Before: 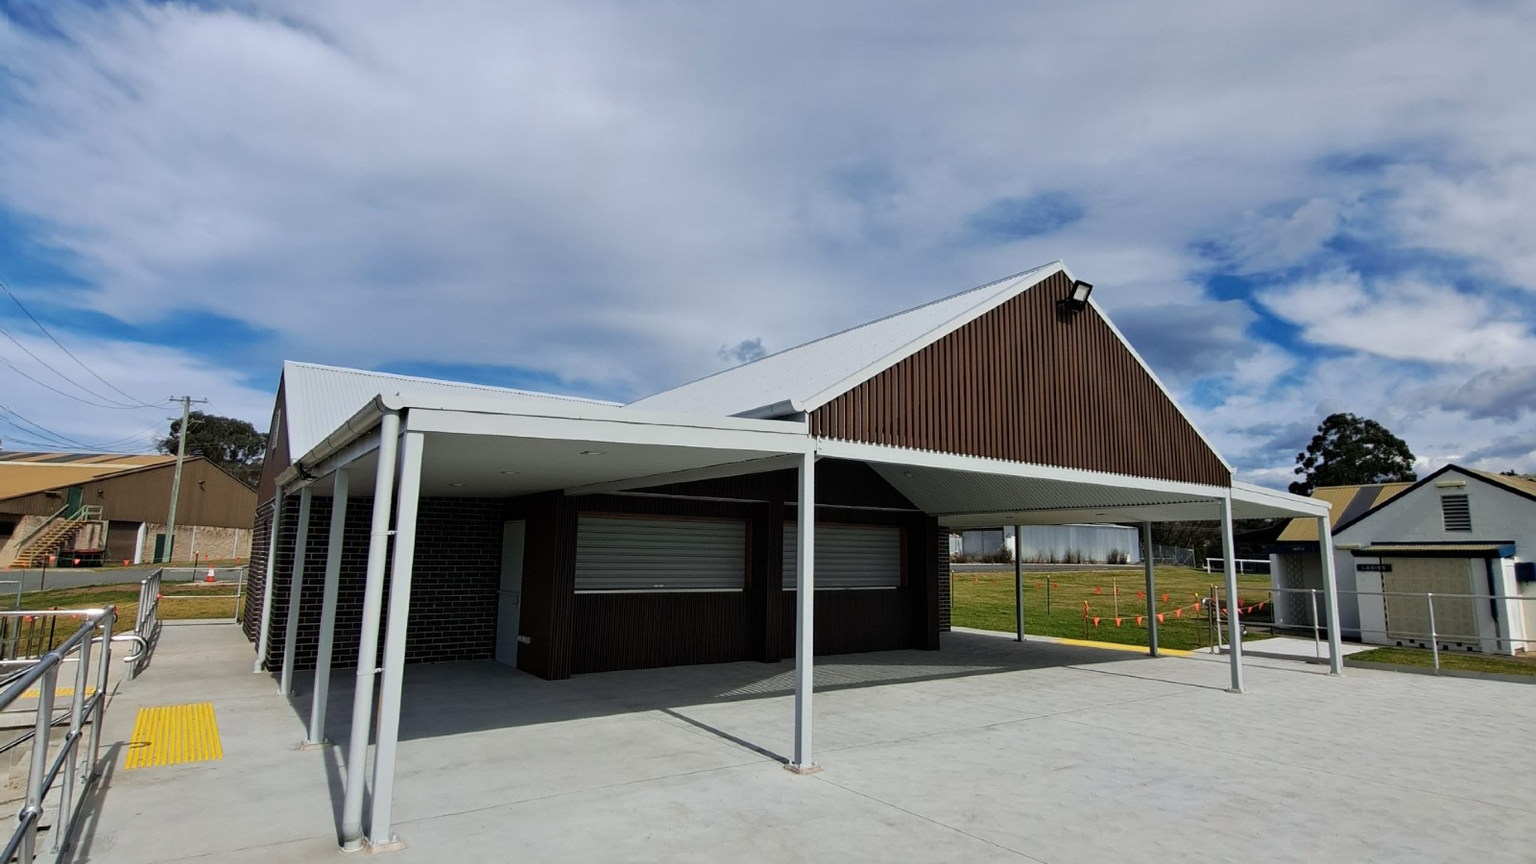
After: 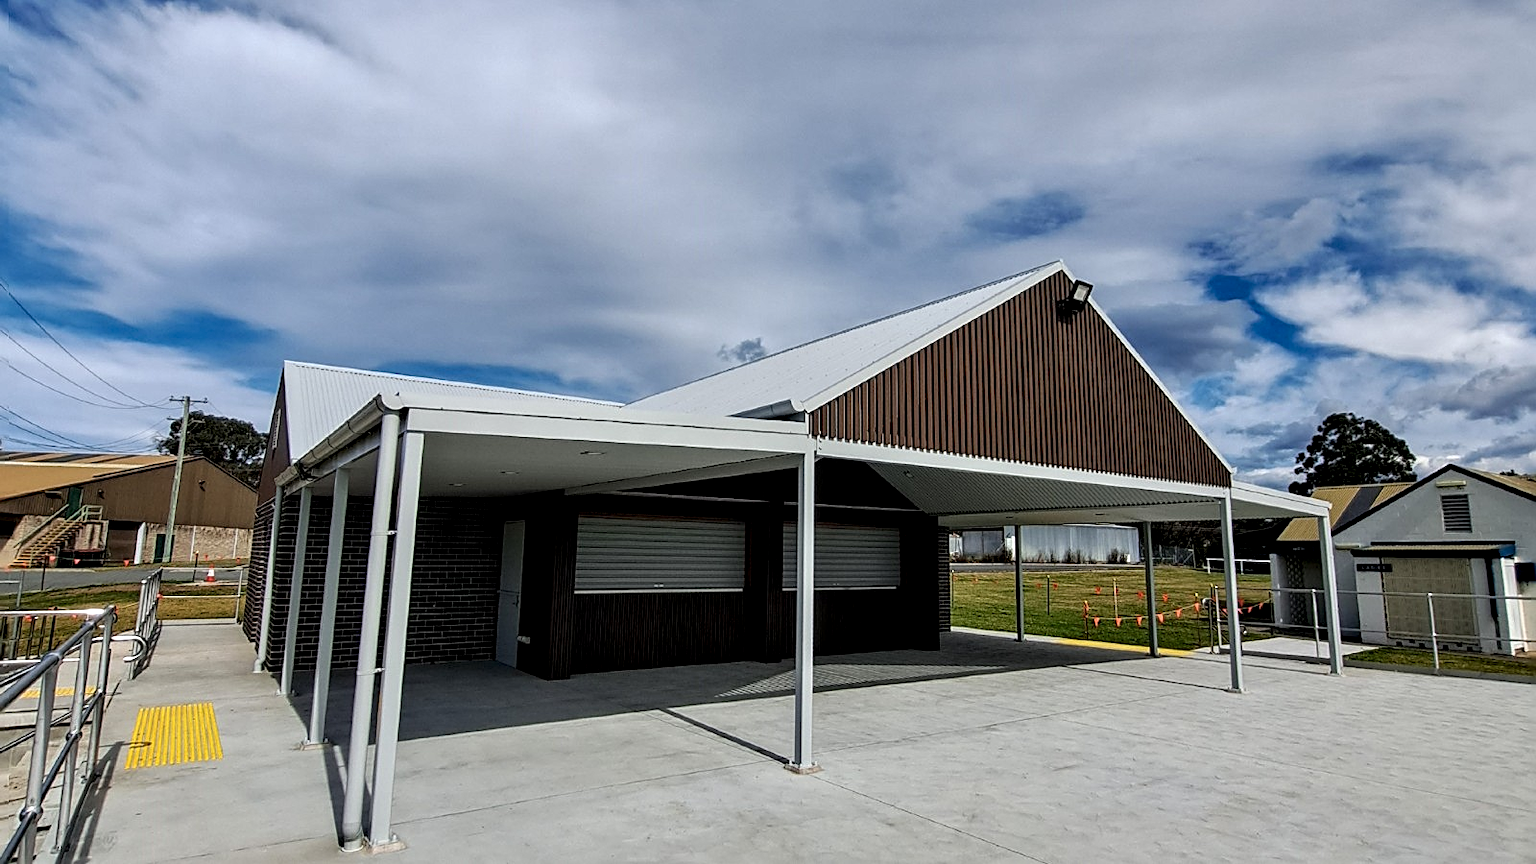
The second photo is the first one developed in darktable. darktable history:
contrast equalizer: octaves 7, y [[0.6 ×6], [0.55 ×6], [0 ×6], [0 ×6], [0 ×6]], mix 0.15
local contrast: detail 150%
sharpen: on, module defaults
